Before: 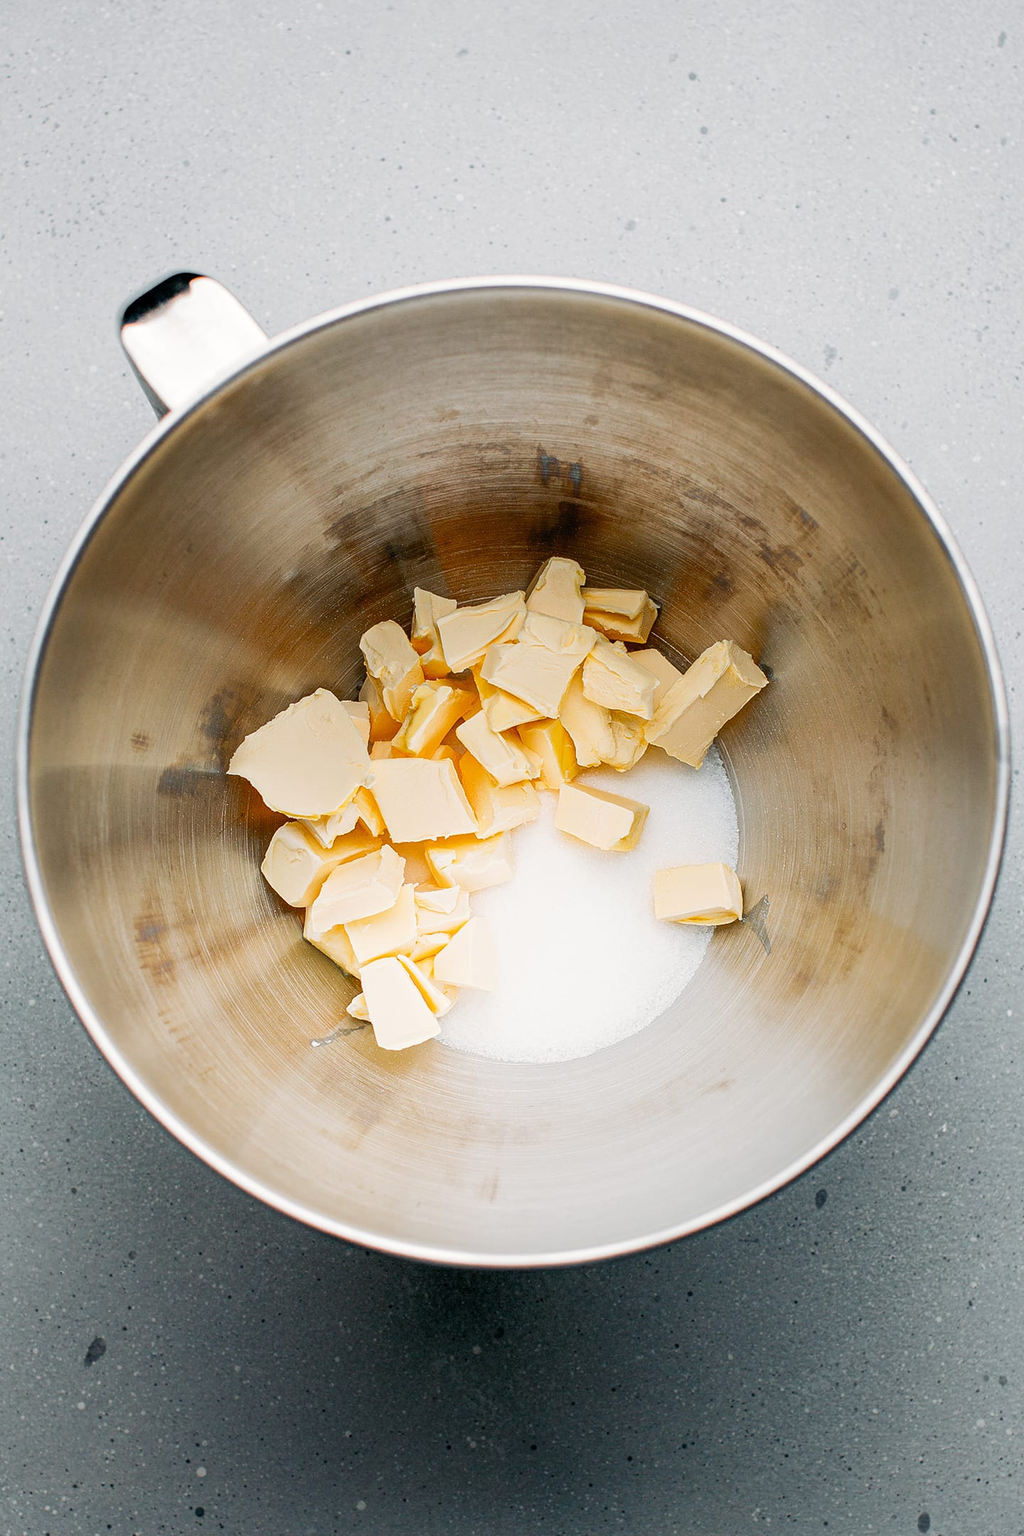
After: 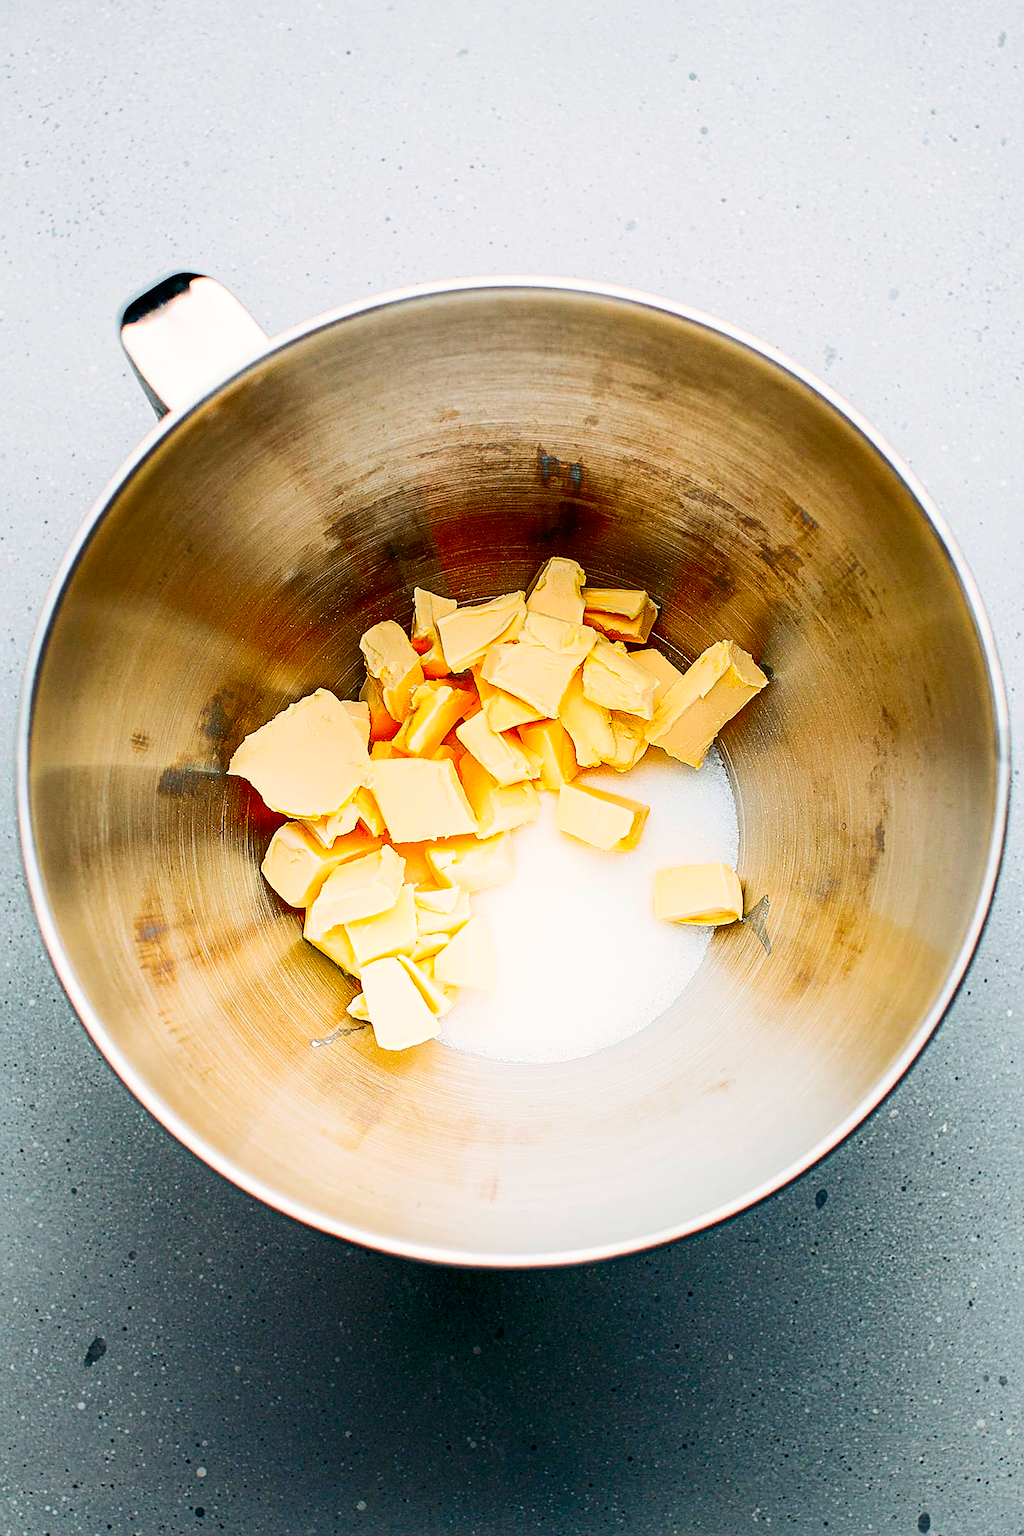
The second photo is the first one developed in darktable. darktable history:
sharpen: on, module defaults
contrast brightness saturation: contrast 0.26, brightness 0.02, saturation 0.87
